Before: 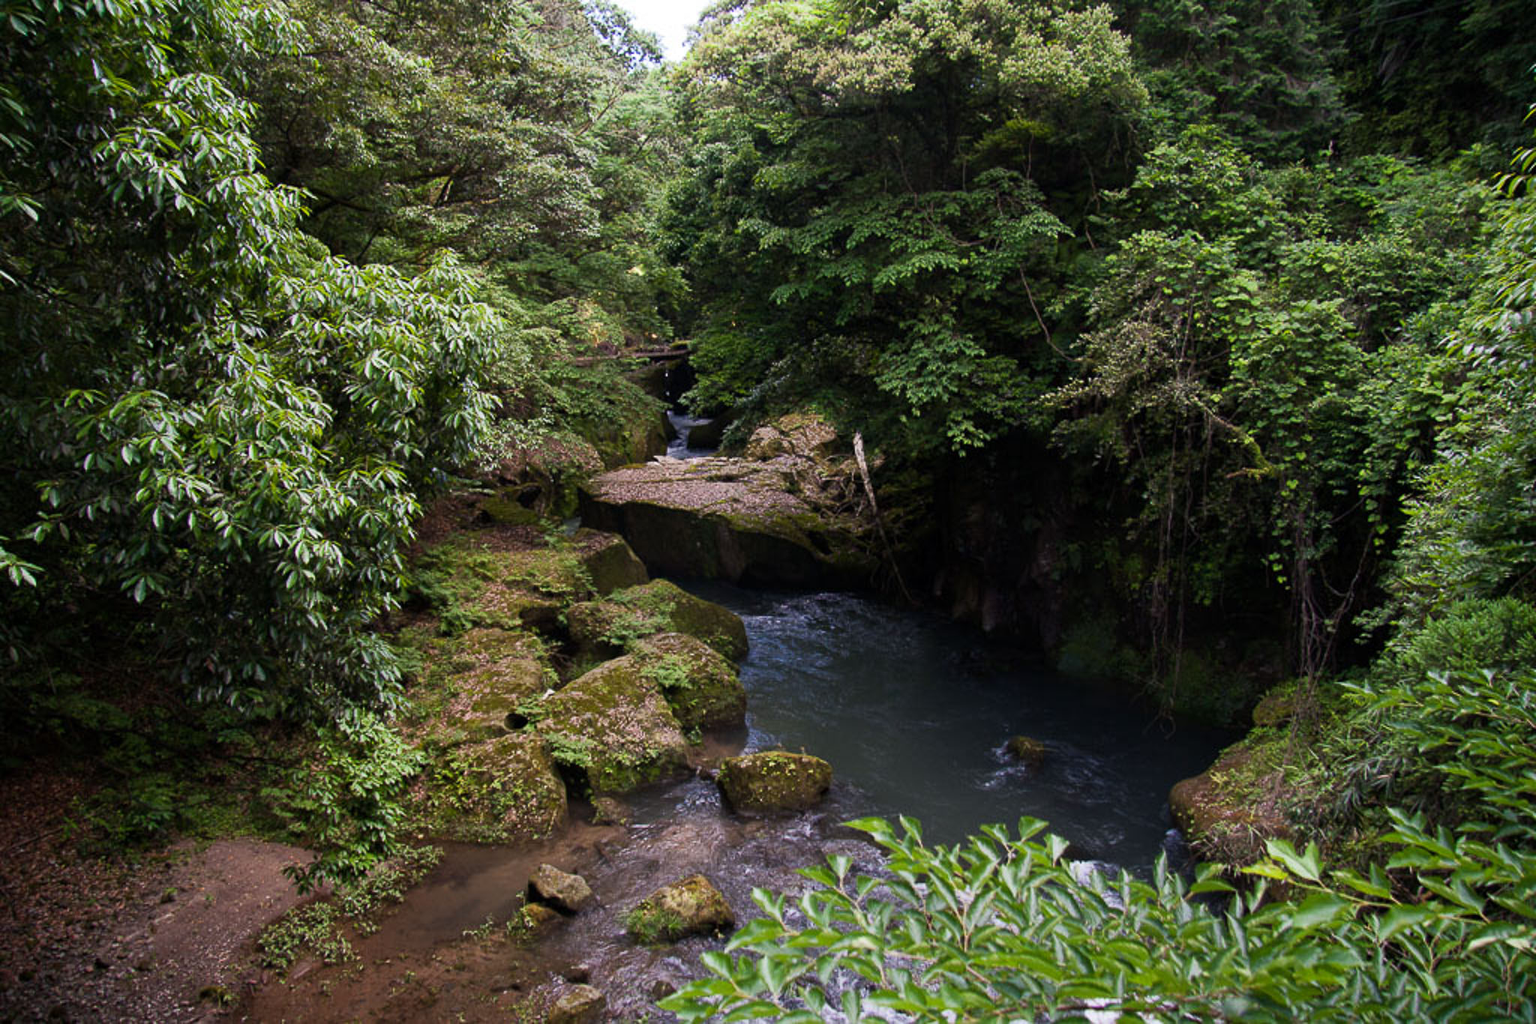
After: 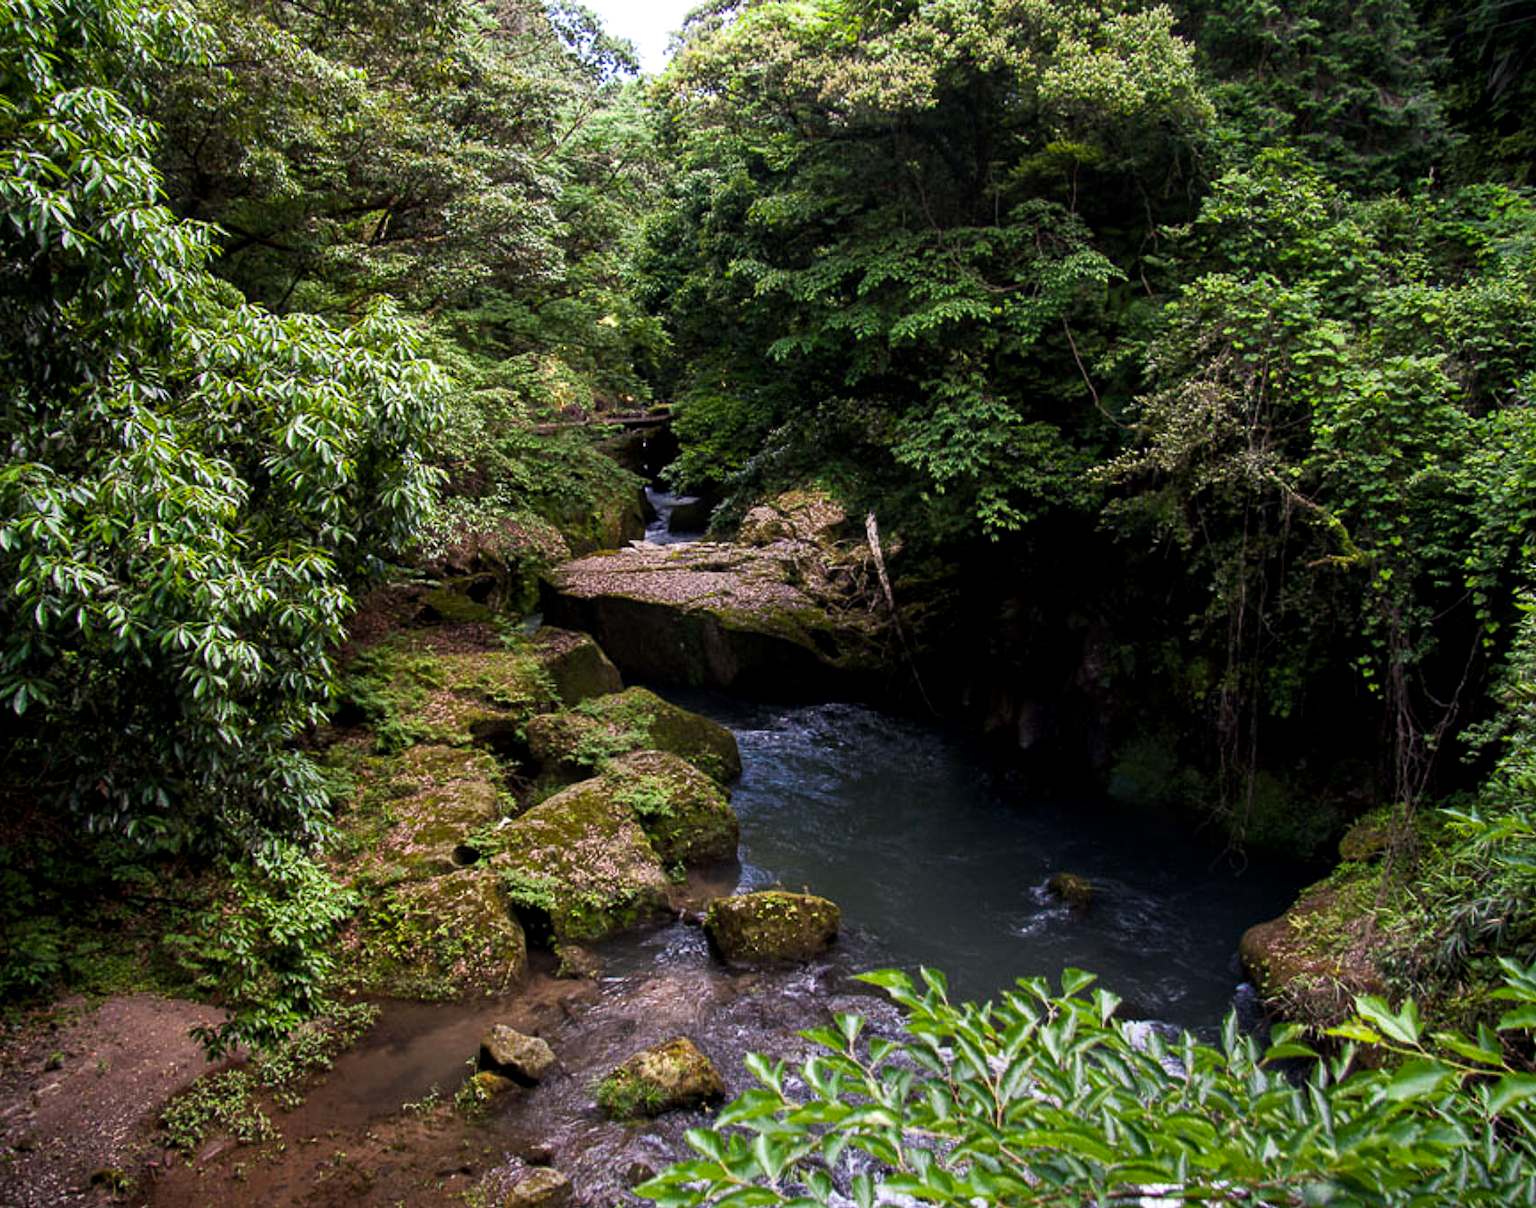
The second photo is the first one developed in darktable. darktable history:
tone equalizer: on, module defaults
crop: left 8.026%, right 7.374%
color balance: contrast 8.5%, output saturation 105%
local contrast: on, module defaults
